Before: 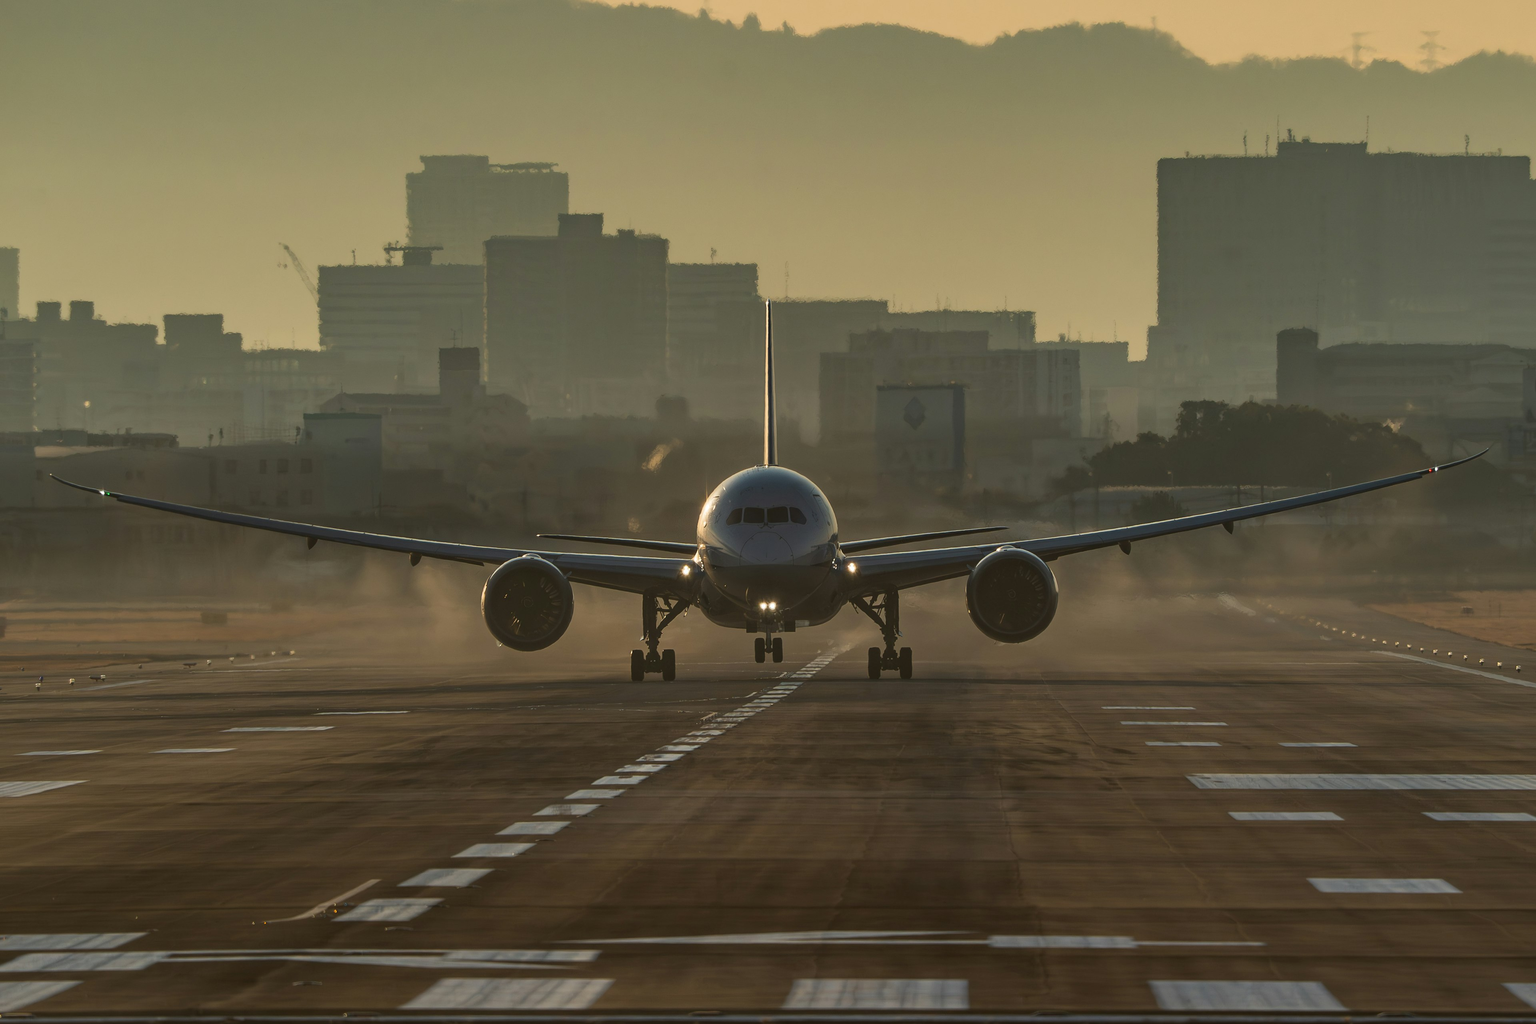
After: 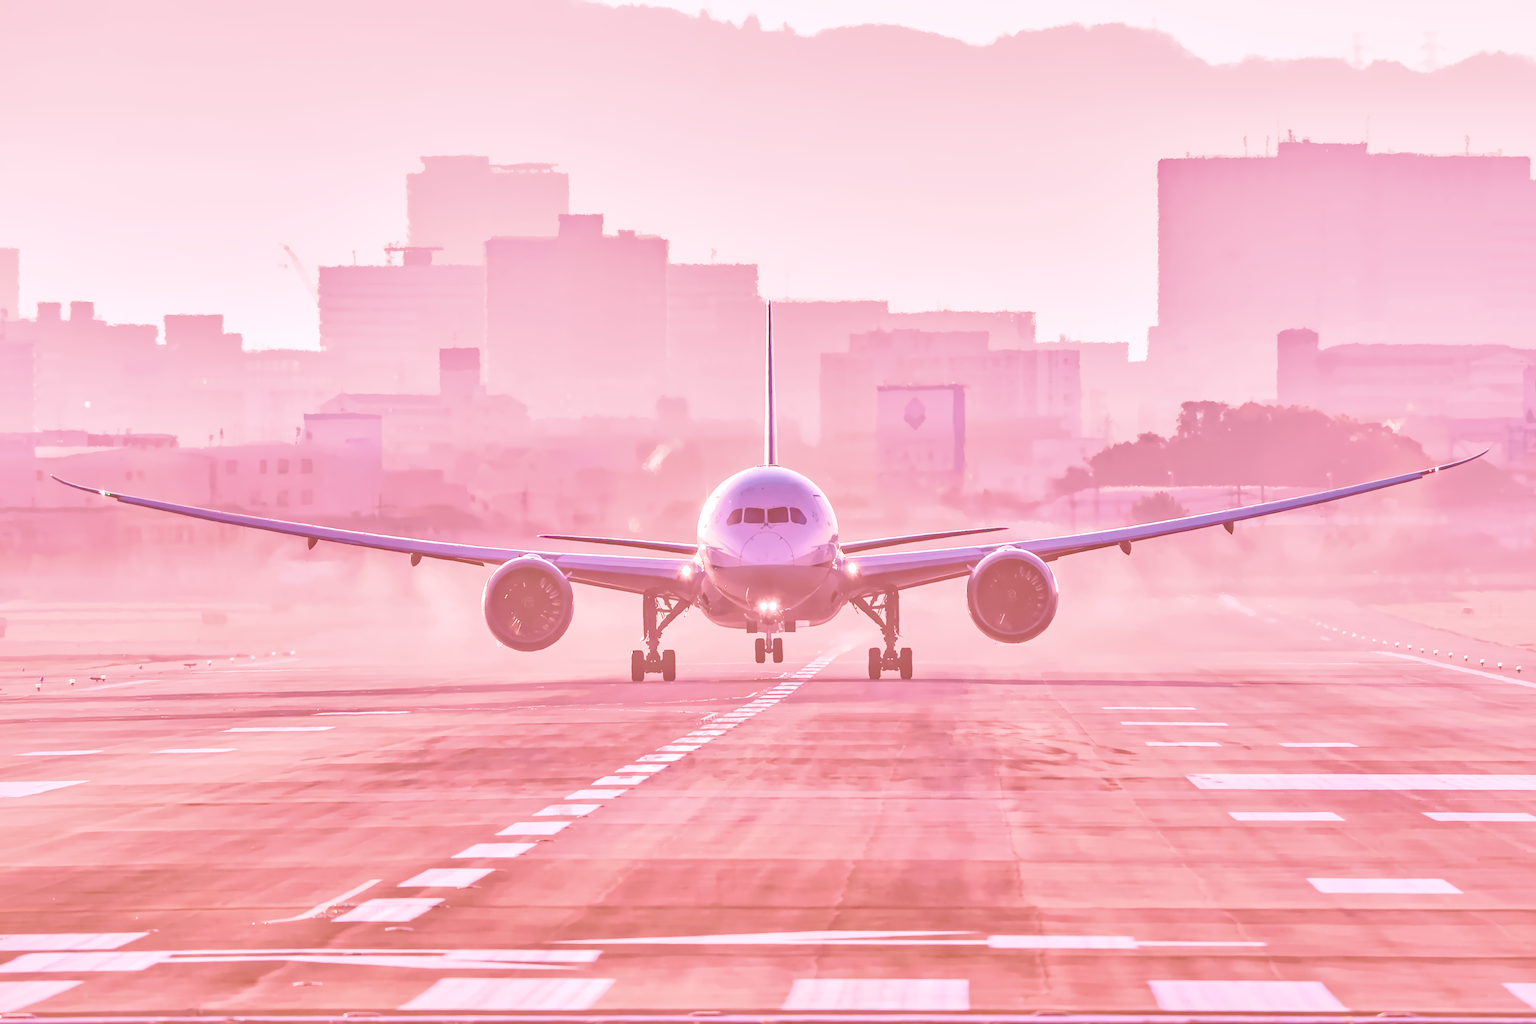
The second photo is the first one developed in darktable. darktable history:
local contrast: on, module defaults
color calibration: illuminant as shot in camera, x 0.358, y 0.373, temperature 4628.91 K
denoise (profiled): preserve shadows 1.52, scattering 0.002, a [-1, 0, 0], compensate highlight preservation false
filmic rgb: black relative exposure -7.65 EV, white relative exposure 4.56 EV, hardness 3.61, contrast 1.05
haze removal: compatibility mode true, adaptive false
highlight reconstruction: on, module defaults
hot pixels: on, module defaults
lens correction: scale 1, crop 1, focal 16, aperture 5.6, distance 1000, camera "Canon EOS RP", lens "Canon RF 16mm F2.8 STM"
shadows and highlights: on, module defaults
white balance: red 2.229, blue 1.46
velvia: on, module defaults
tone equalizer "contrast tone curve: soft": -8 EV -0.417 EV, -7 EV -0.389 EV, -6 EV -0.333 EV, -5 EV -0.222 EV, -3 EV 0.222 EV, -2 EV 0.333 EV, -1 EV 0.389 EV, +0 EV 0.417 EV, edges refinement/feathering 500, mask exposure compensation -1.57 EV, preserve details no
contrast equalizer "clarity": octaves 7, y [[0.6 ×6], [0.55 ×6], [0 ×6], [0 ×6], [0 ×6]]
color balance rgb "basic colorfulness: vibrant colors": perceptual saturation grading › global saturation 20%, perceptual saturation grading › highlights -25%, perceptual saturation grading › shadows 50%
exposure: black level correction 0, exposure 1.625 EV, compensate exposure bias true, compensate highlight preservation false
